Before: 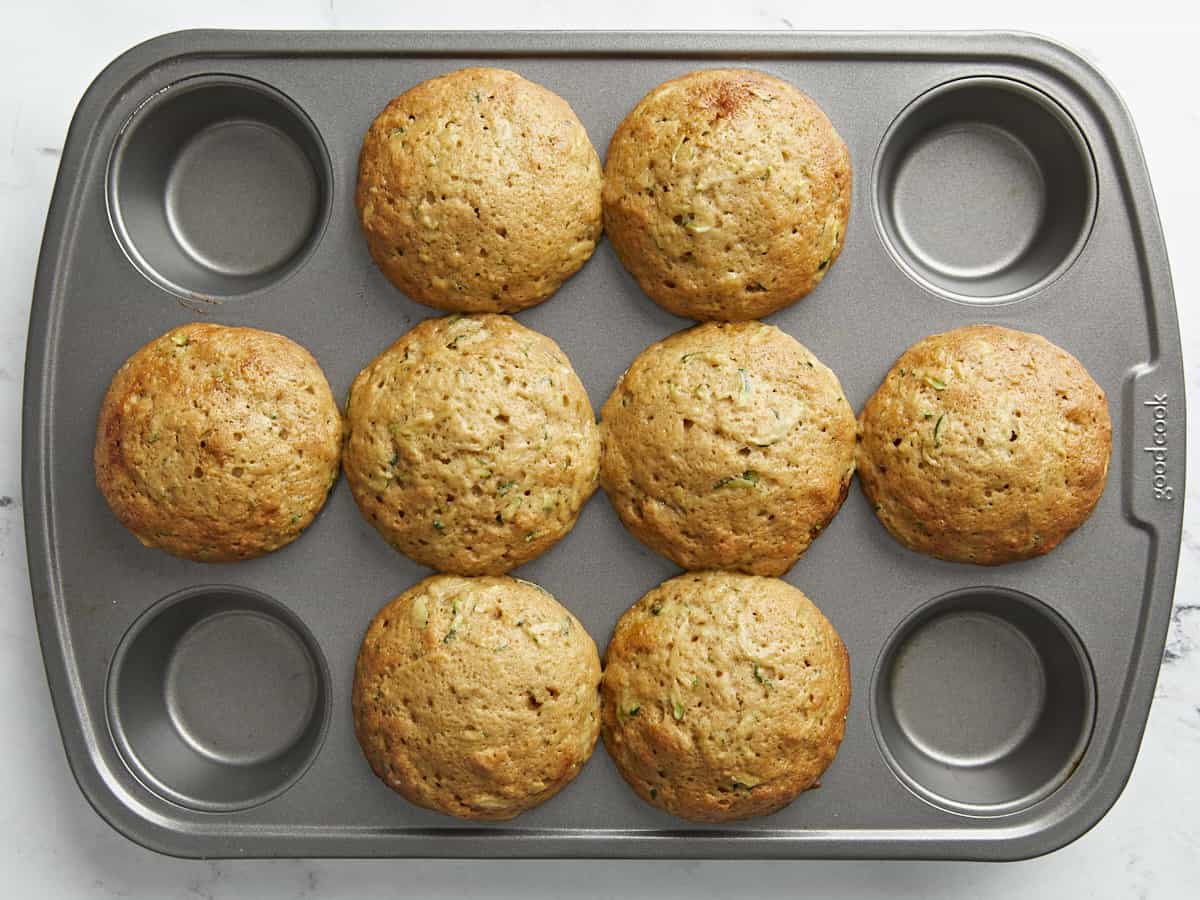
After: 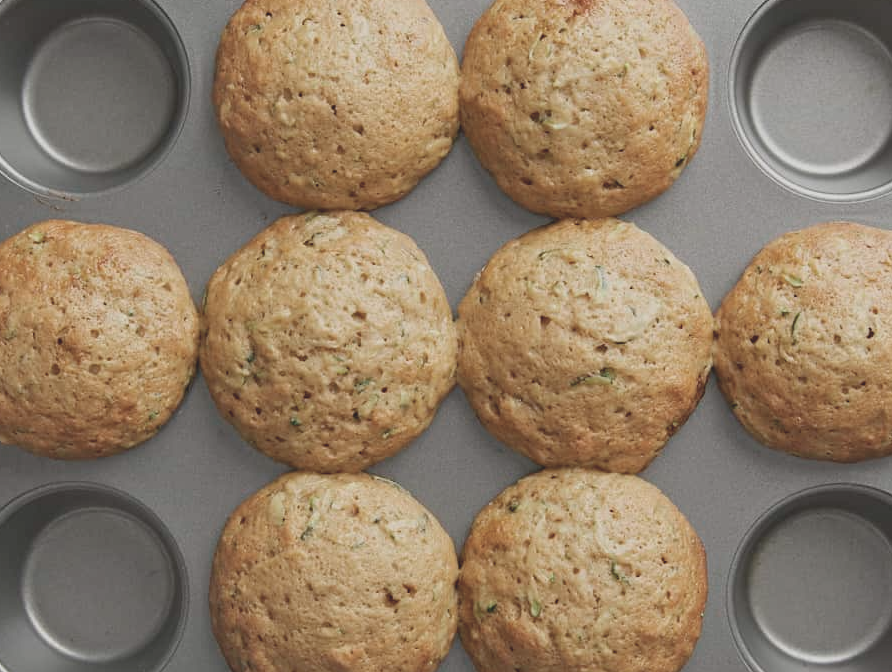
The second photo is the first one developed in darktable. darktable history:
contrast brightness saturation: contrast -0.267, saturation -0.449
exposure: exposure -0.002 EV, compensate exposure bias true, compensate highlight preservation false
crop and rotate: left 11.96%, top 11.469%, right 13.653%, bottom 13.828%
